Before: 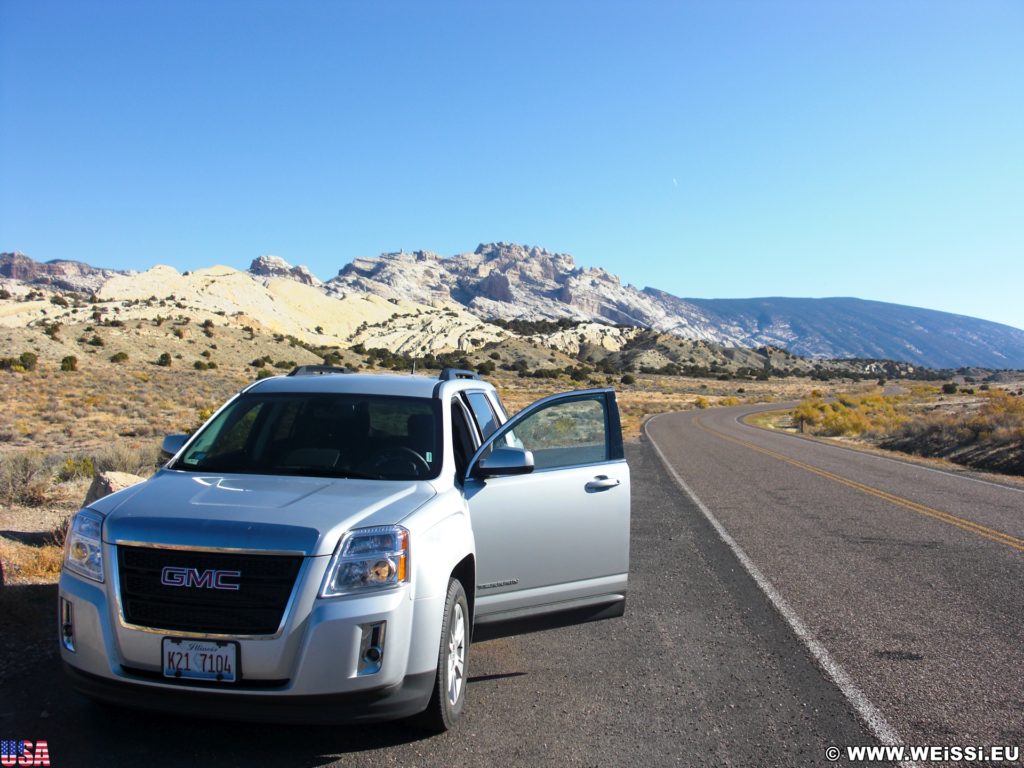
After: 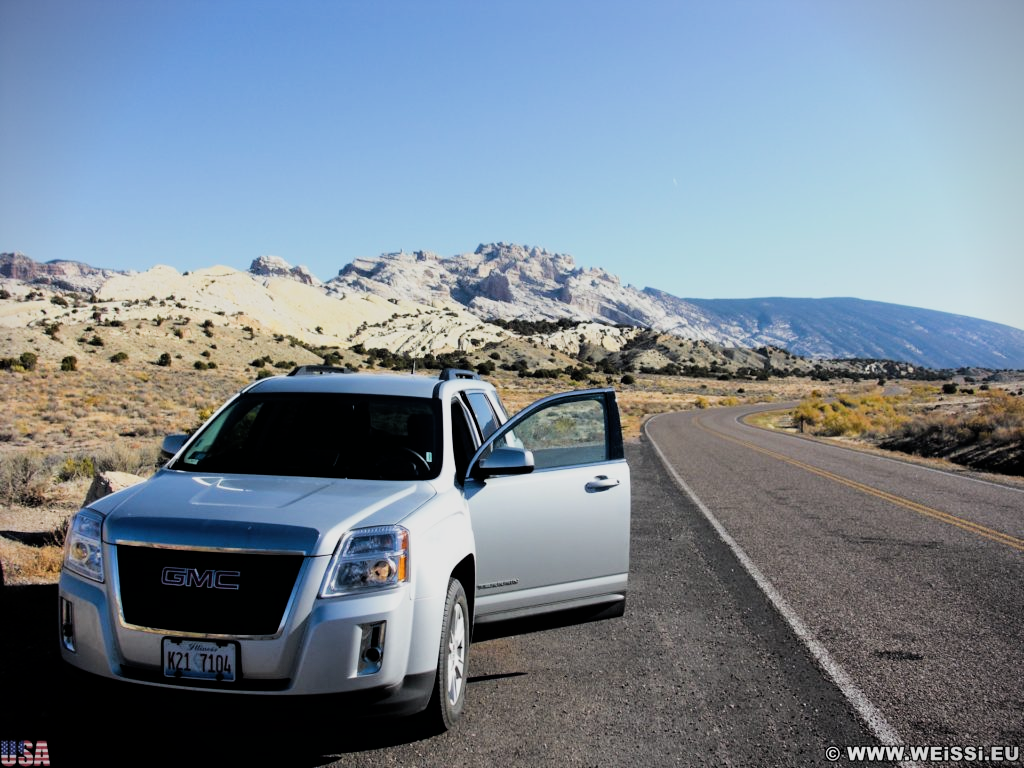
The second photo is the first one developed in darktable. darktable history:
filmic rgb: black relative exposure -5 EV, hardness 2.88, contrast 1.3, highlights saturation mix -30%
vignetting: fall-off start 91.19%
